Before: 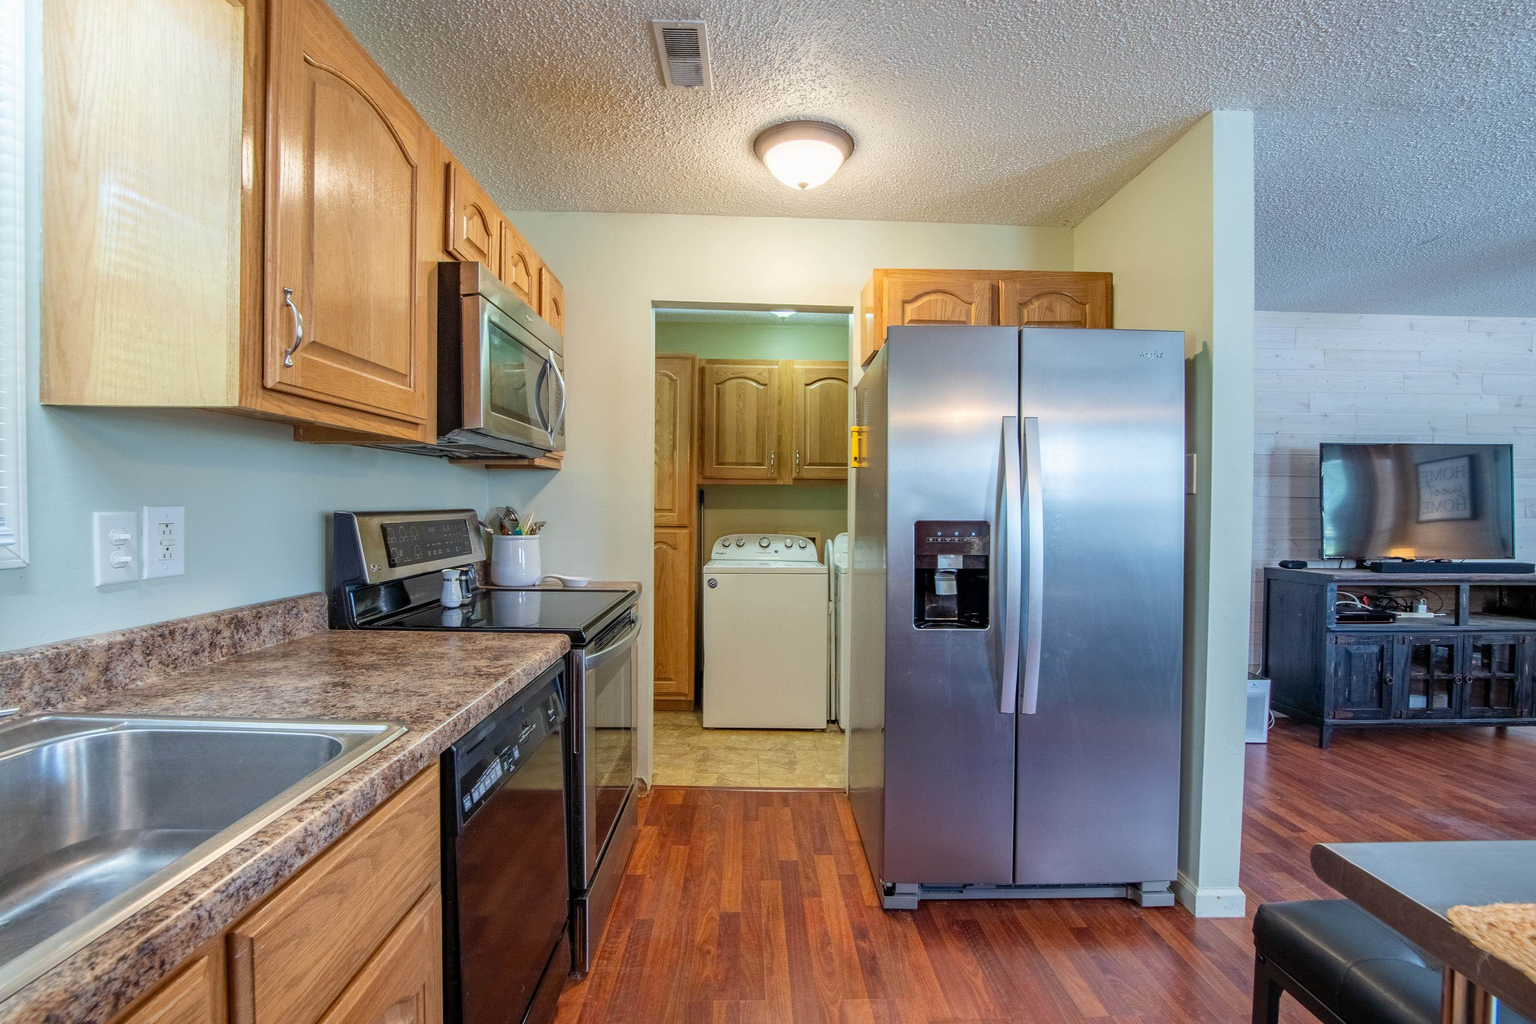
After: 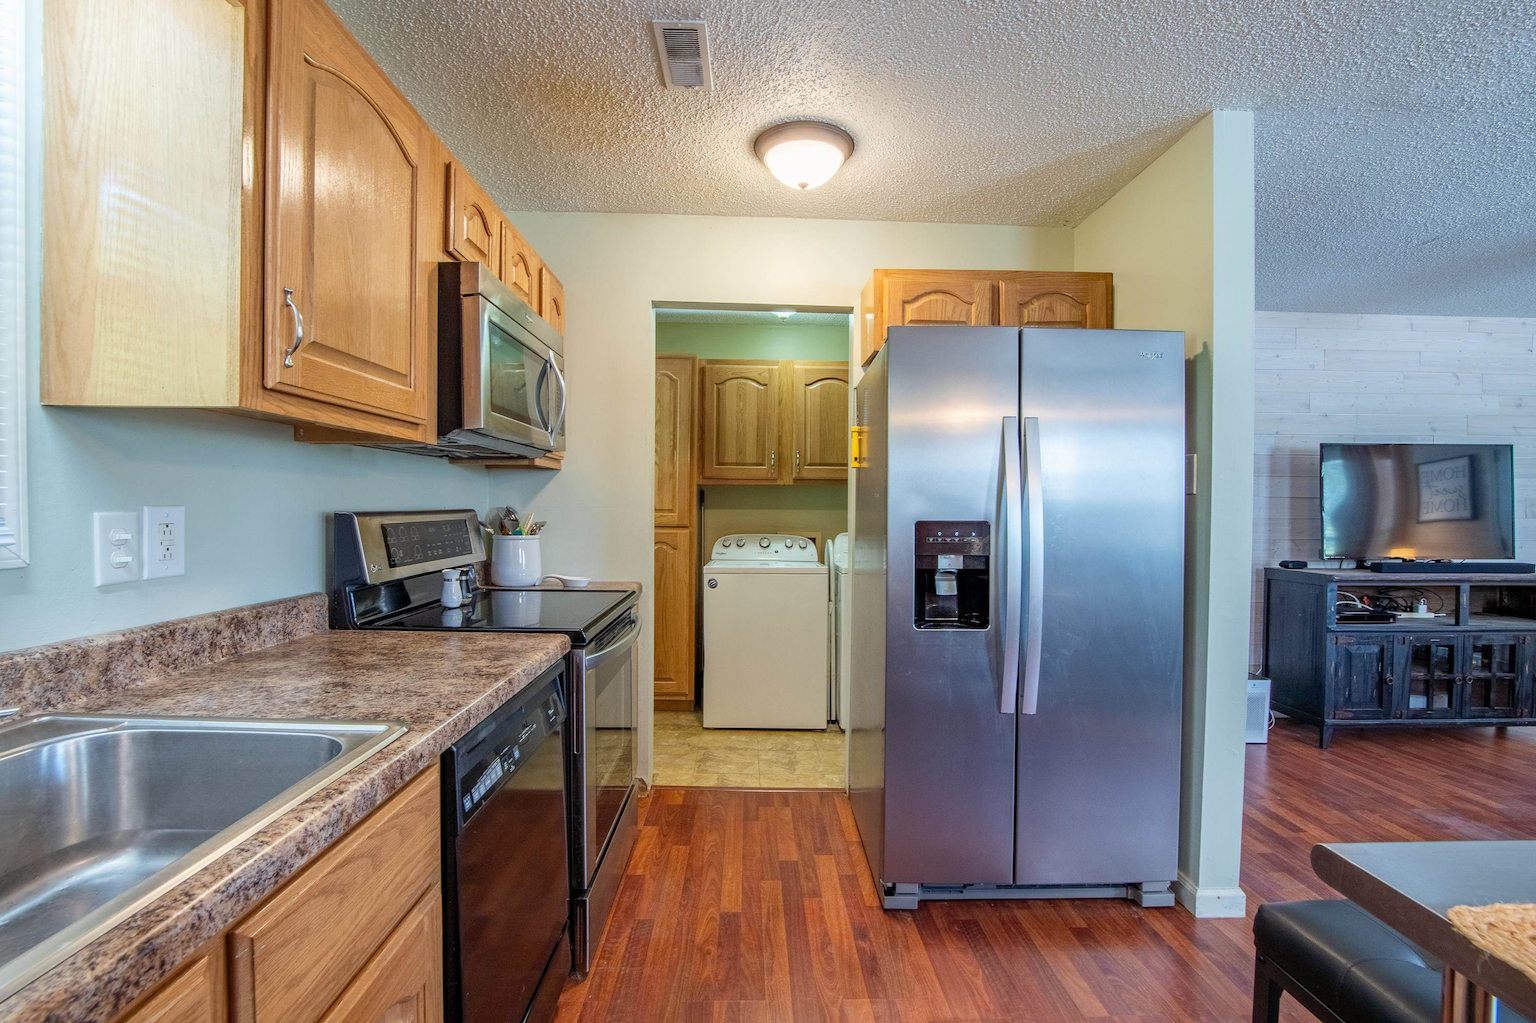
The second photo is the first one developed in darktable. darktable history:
levels: white 99.96%
